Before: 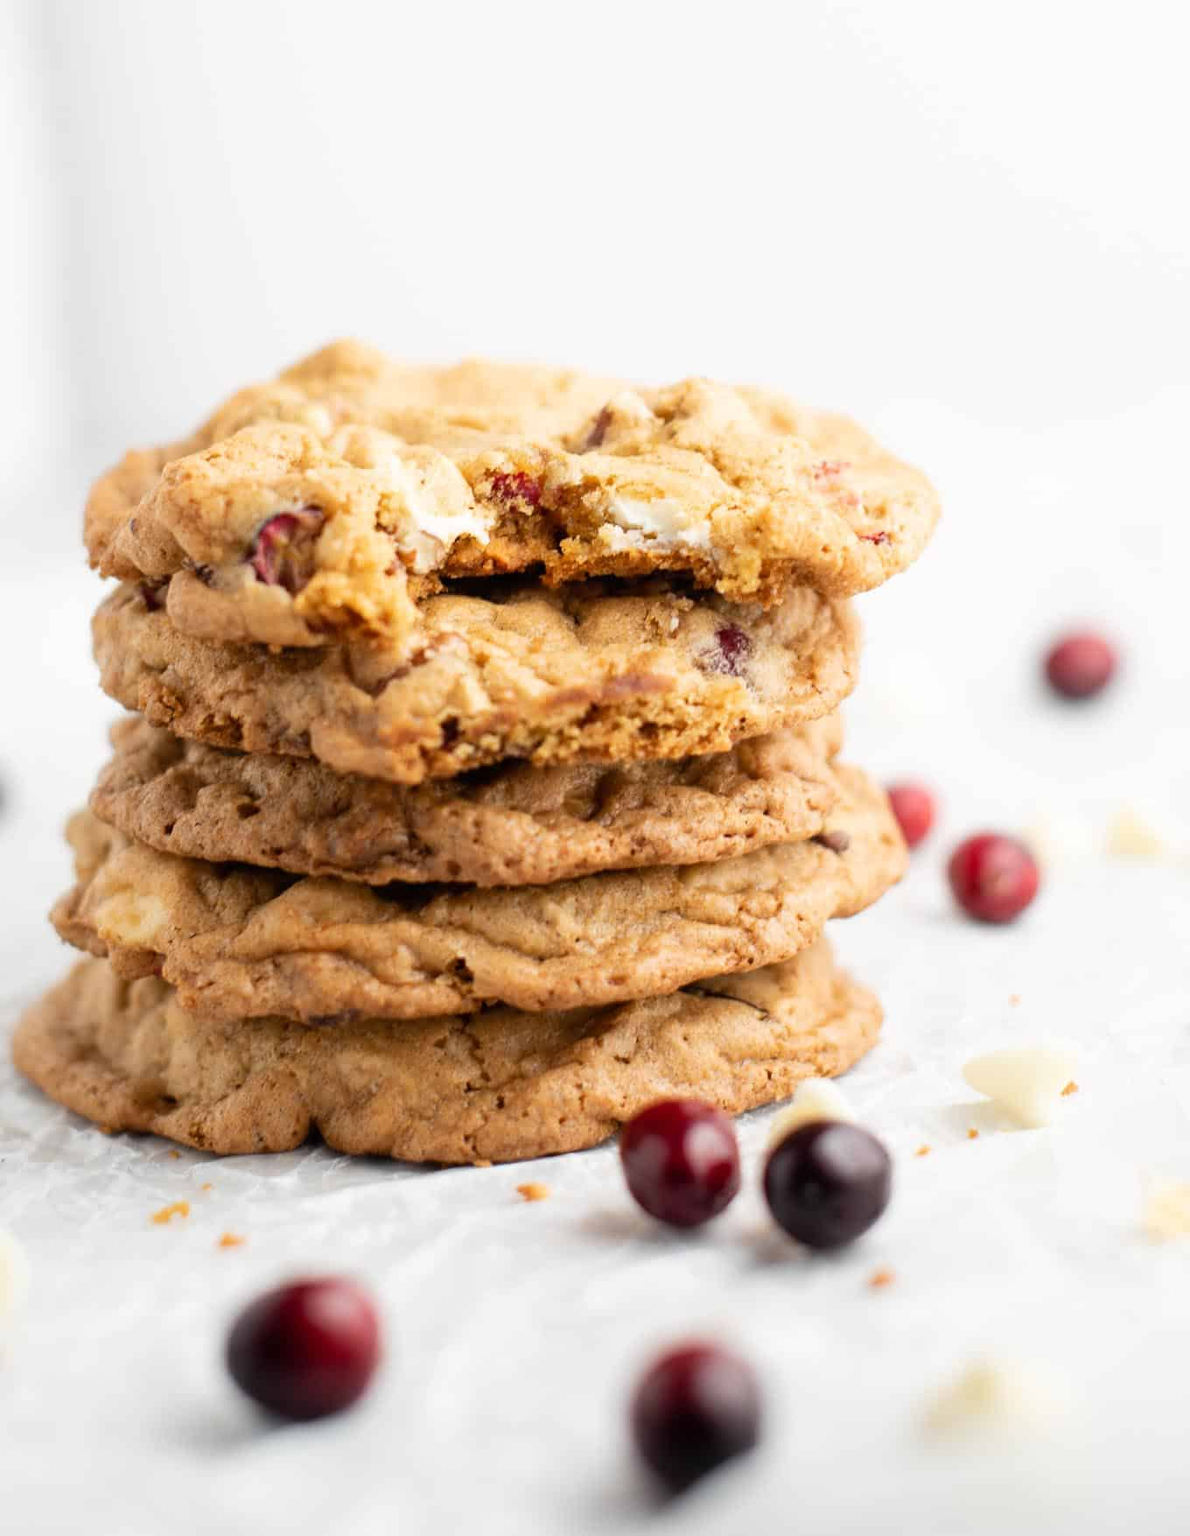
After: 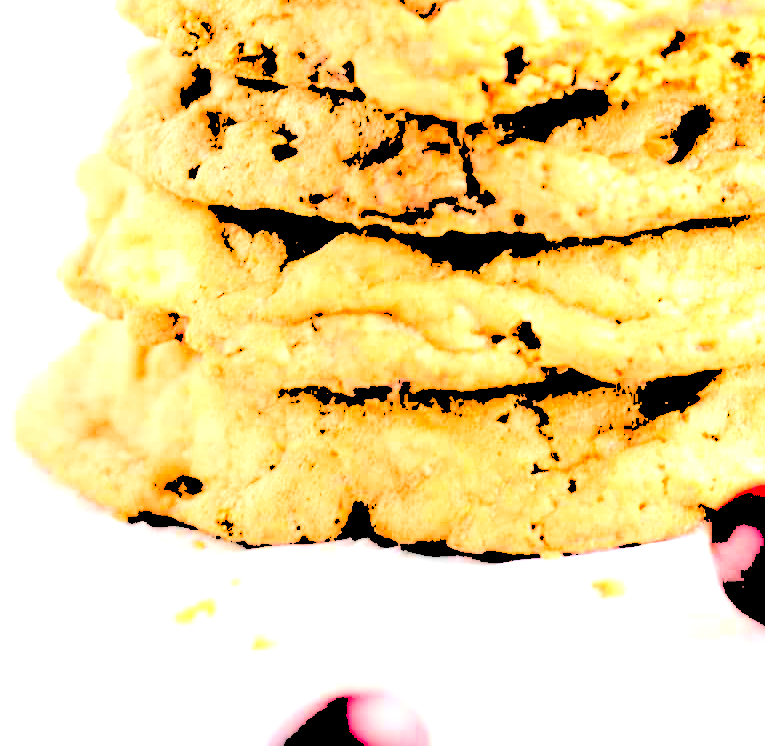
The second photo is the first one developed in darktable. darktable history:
levels: levels [0.246, 0.256, 0.506]
crop: top 44.129%, right 43.734%, bottom 13.323%
